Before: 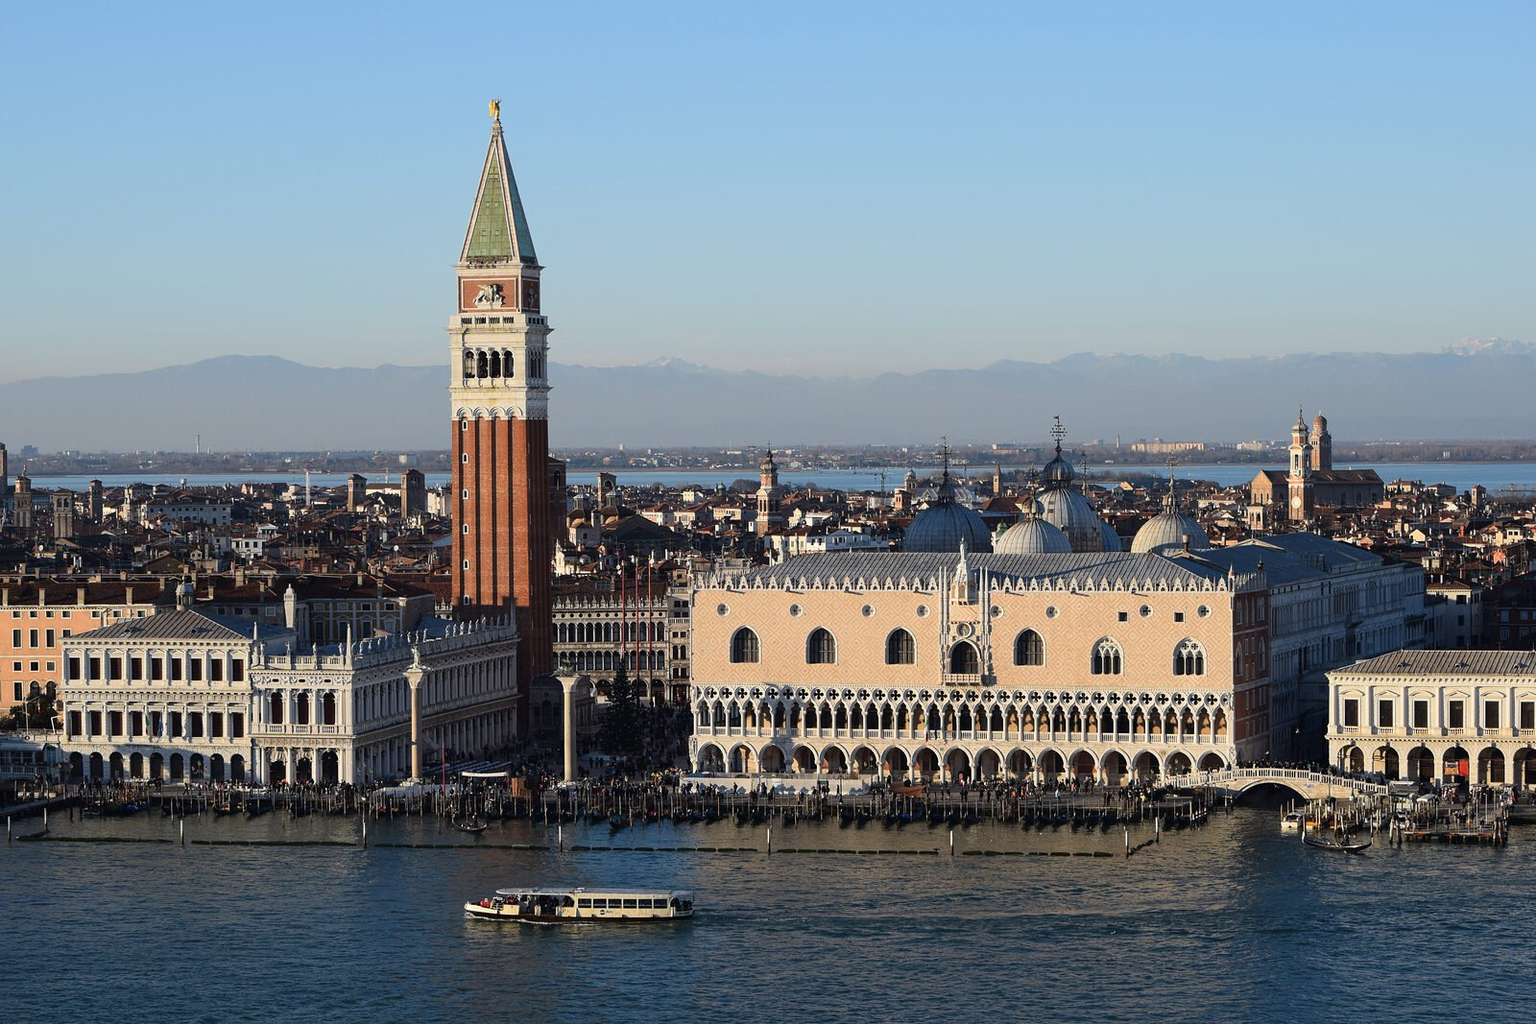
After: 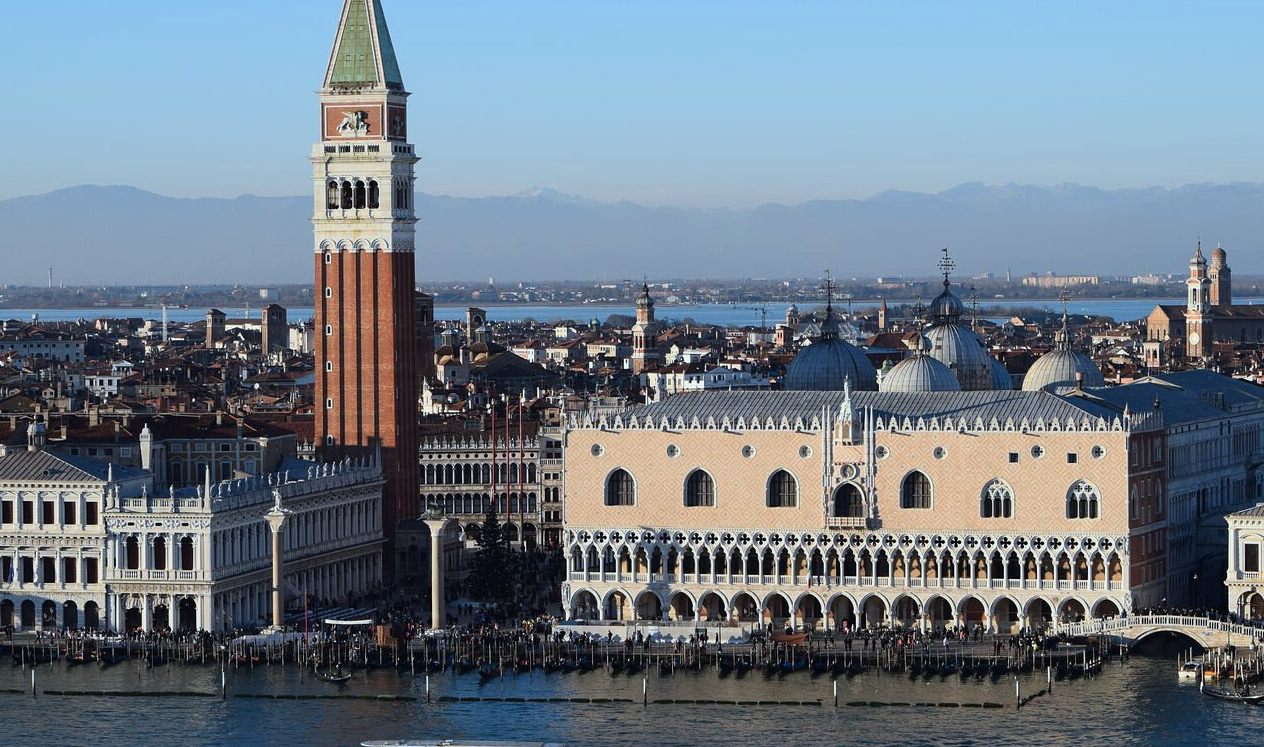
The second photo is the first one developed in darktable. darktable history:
crop: left 9.754%, top 17.407%, right 11.065%, bottom 12.337%
color calibration: gray › normalize channels true, illuminant custom, x 0.368, y 0.373, temperature 4337.66 K, gamut compression 0.022
